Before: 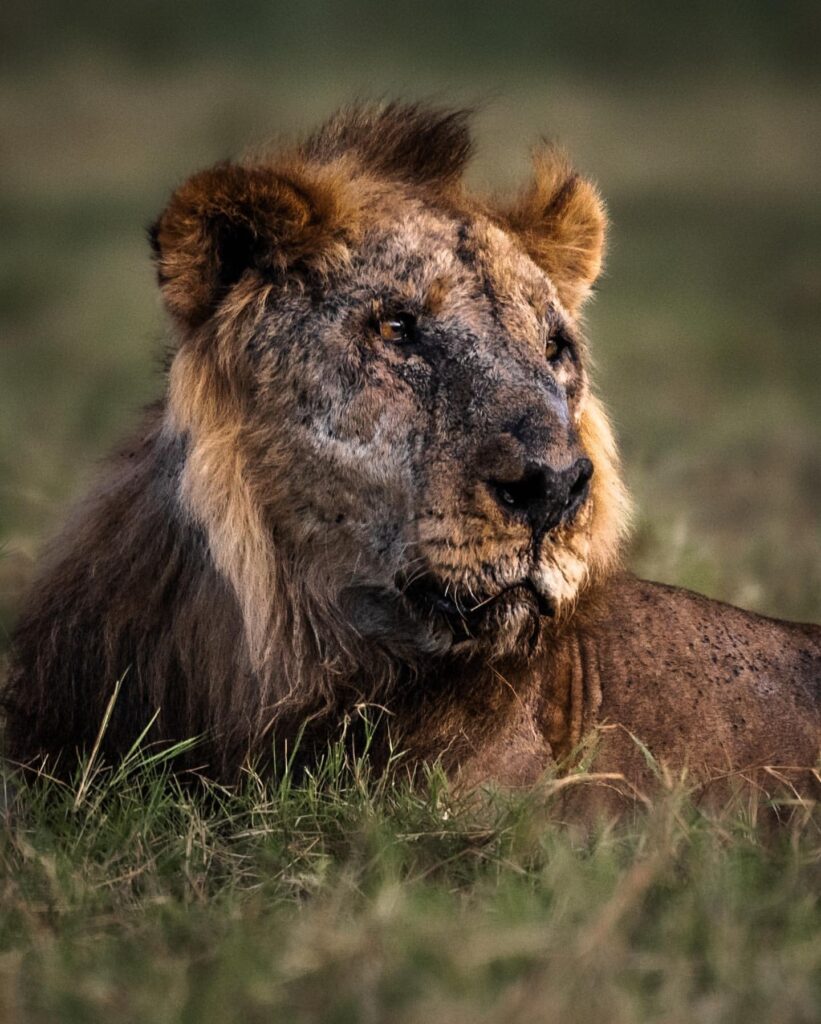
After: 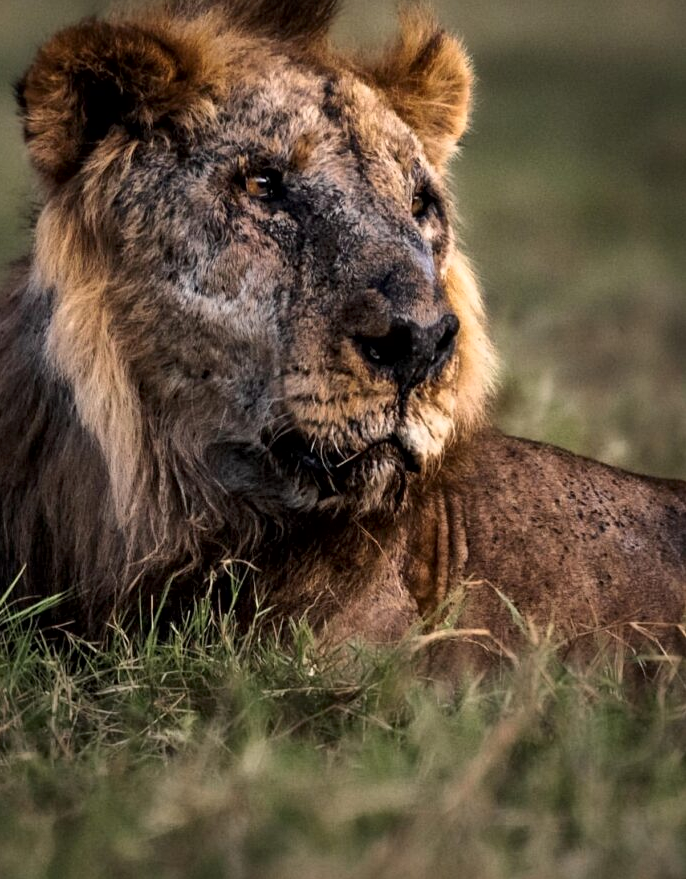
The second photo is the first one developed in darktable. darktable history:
local contrast: mode bilateral grid, contrast 20, coarseness 50, detail 139%, midtone range 0.2
crop: left 16.434%, top 14.146%
